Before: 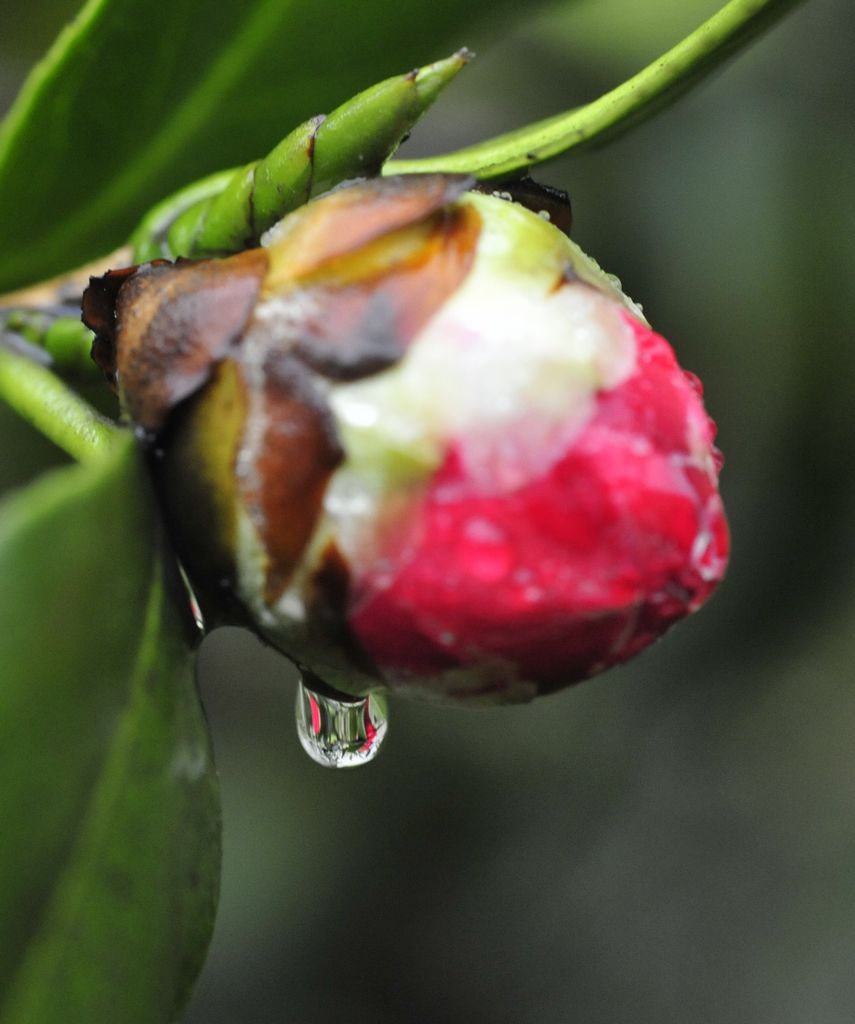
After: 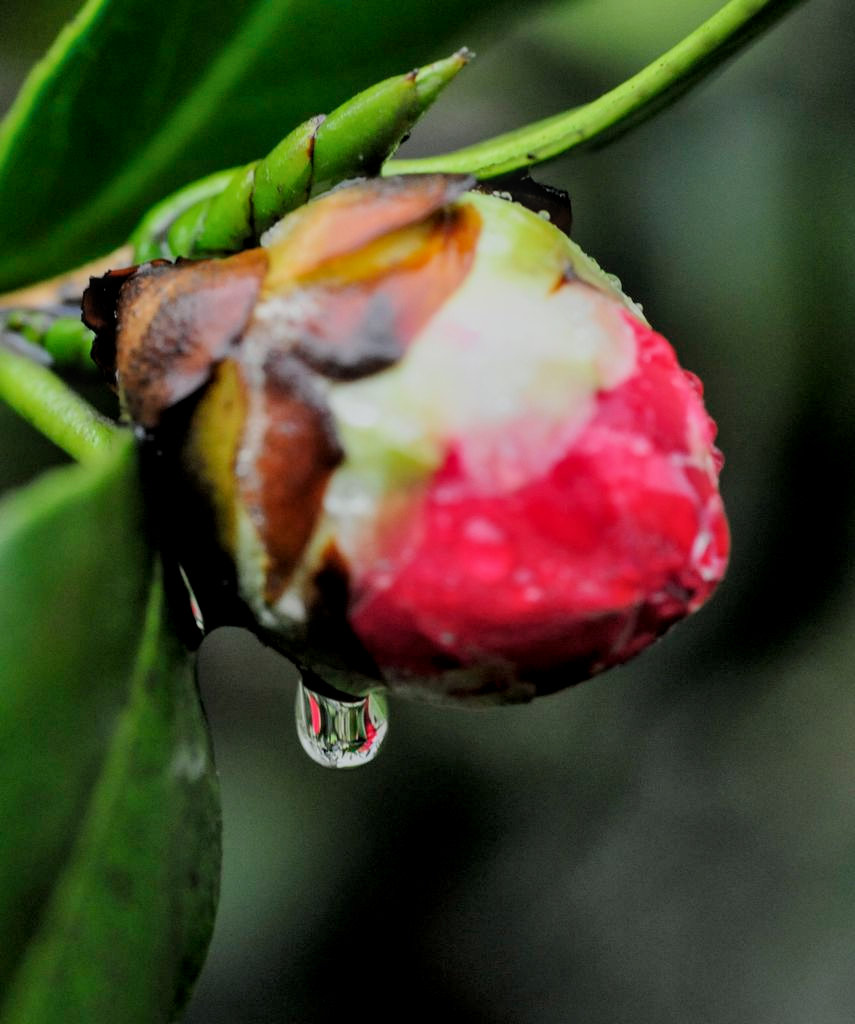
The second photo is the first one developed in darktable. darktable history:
filmic rgb: black relative exposure -7.15 EV, white relative exposure 5.36 EV, hardness 3.02, color science v6 (2022)
local contrast: on, module defaults
